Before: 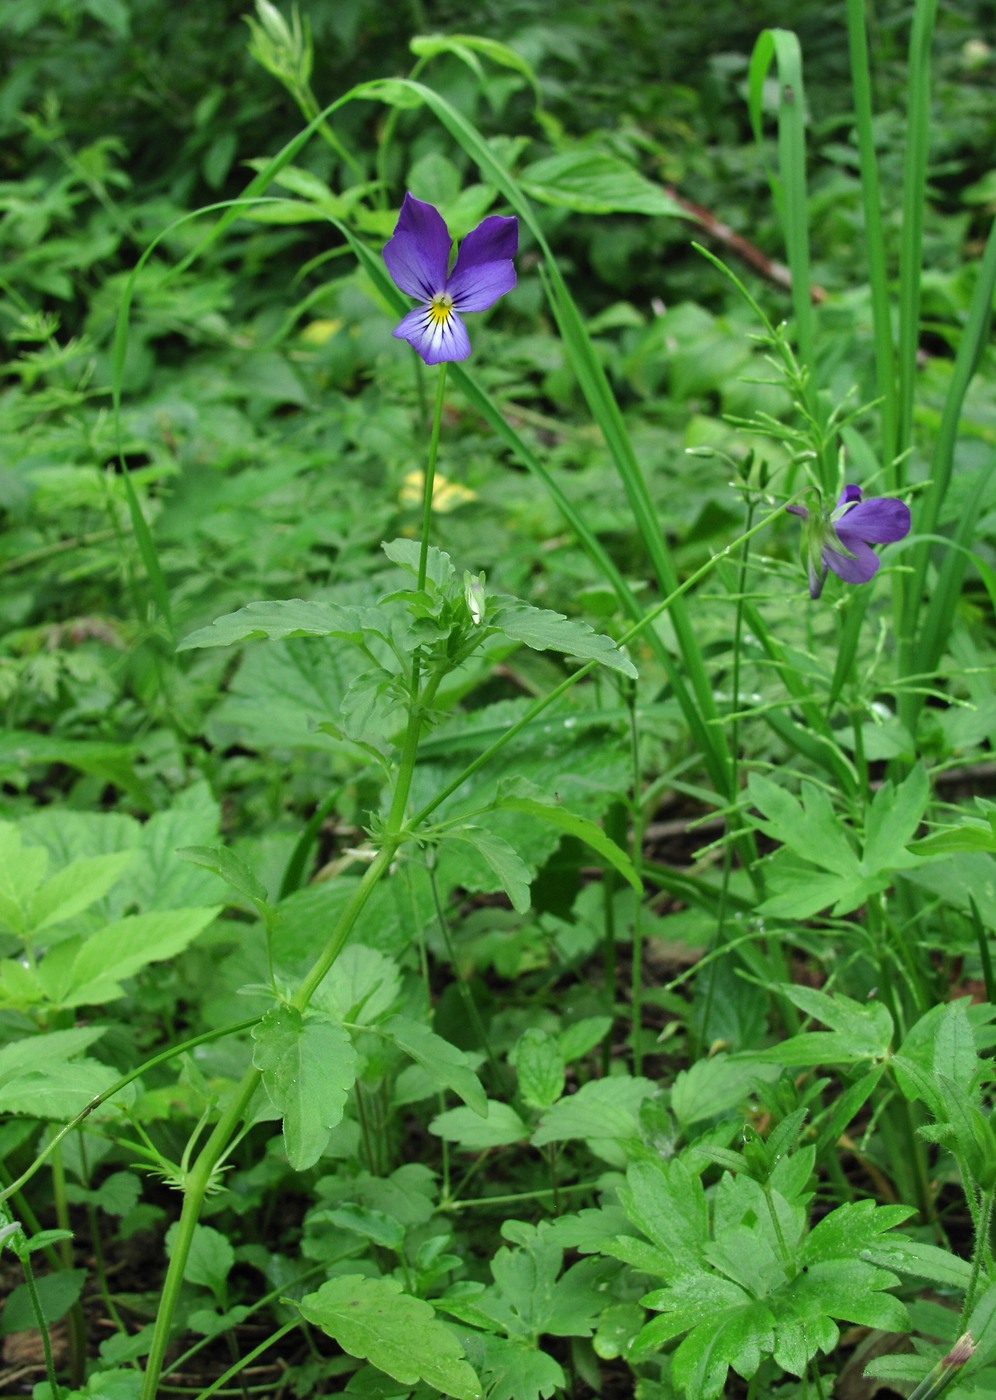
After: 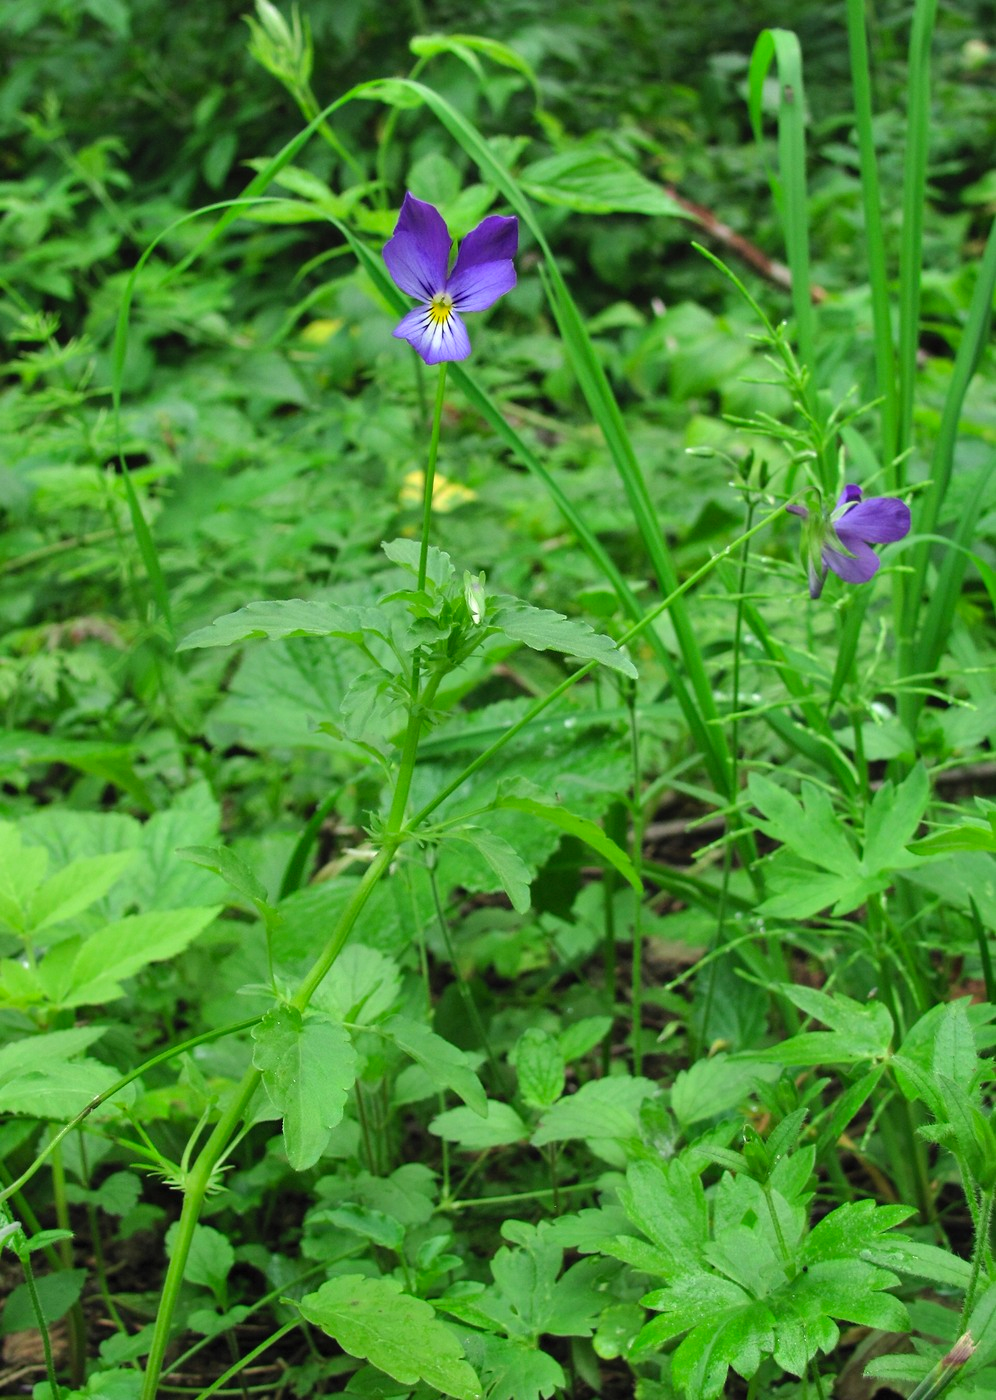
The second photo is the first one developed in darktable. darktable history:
contrast brightness saturation: contrast 0.073, brightness 0.075, saturation 0.183
